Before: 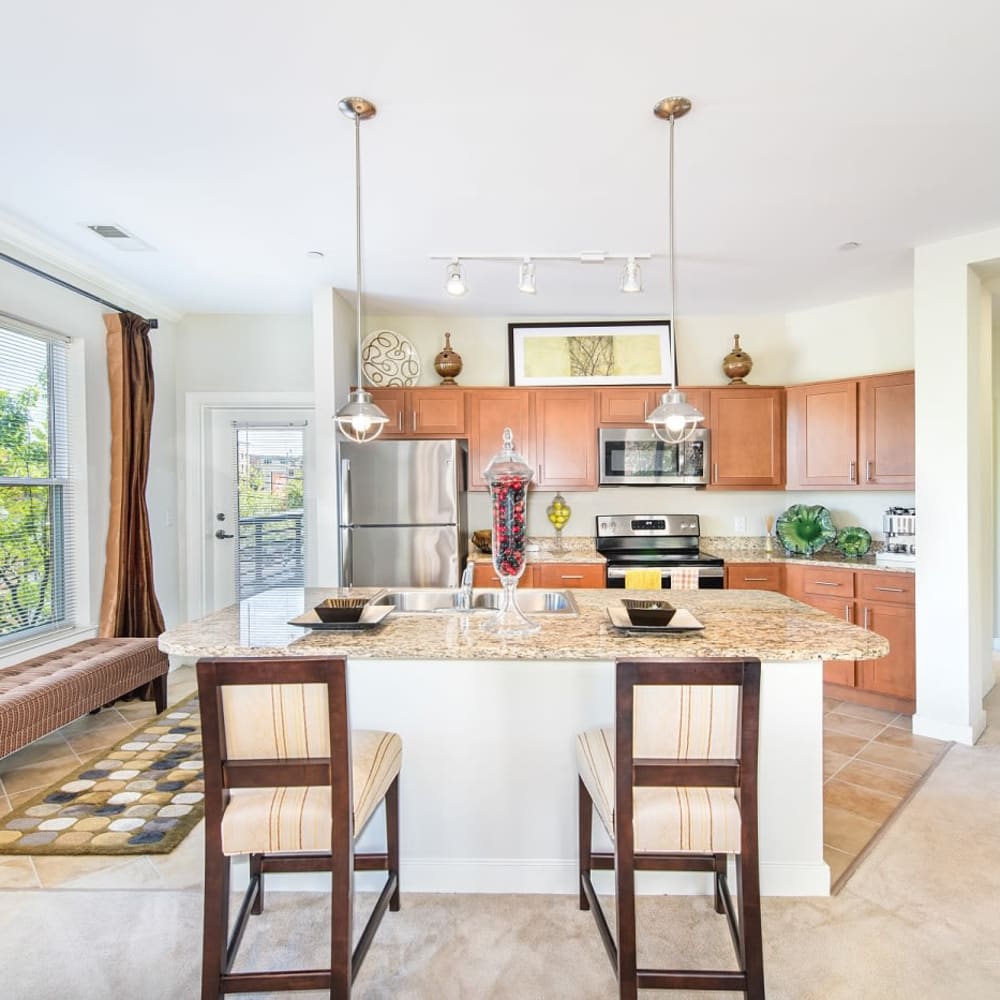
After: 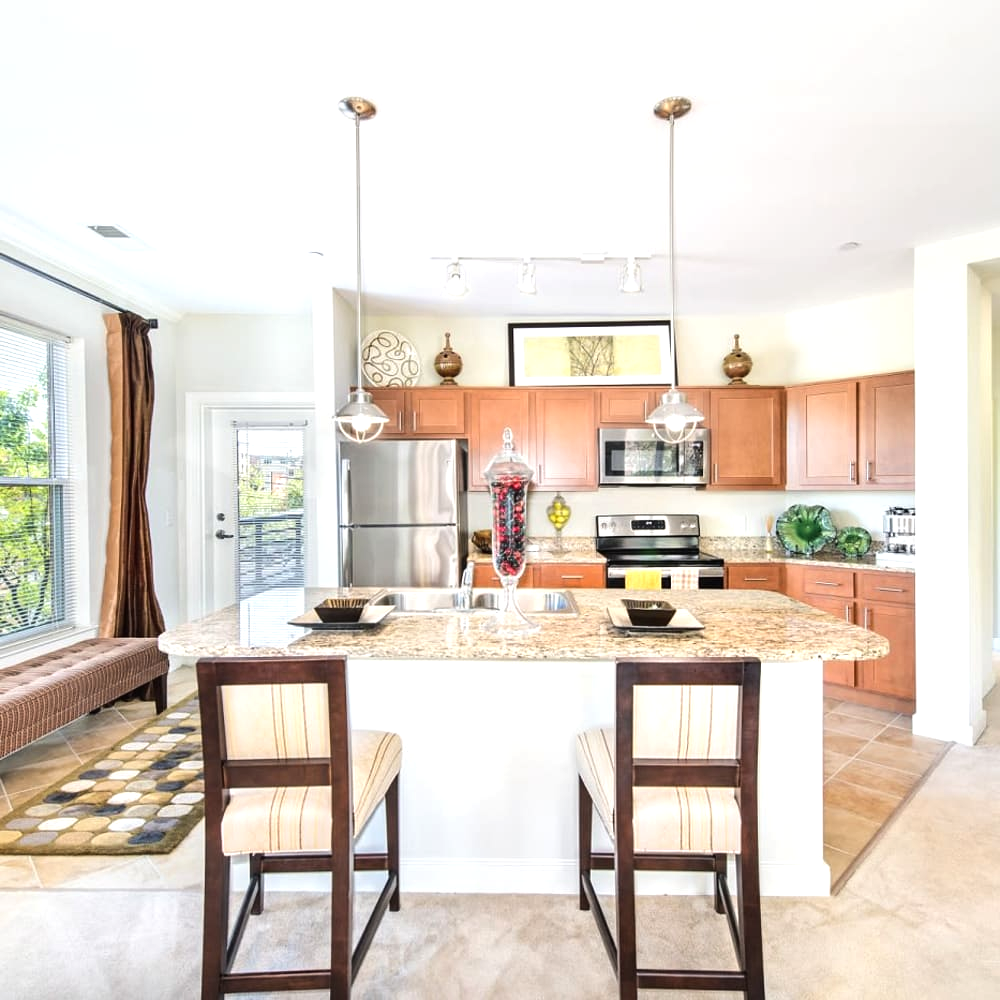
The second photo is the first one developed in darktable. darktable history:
exposure: exposure 0.014 EV, compensate highlight preservation false
tone equalizer: -8 EV -0.417 EV, -7 EV -0.389 EV, -6 EV -0.333 EV, -5 EV -0.222 EV, -3 EV 0.222 EV, -2 EV 0.333 EV, -1 EV 0.389 EV, +0 EV 0.417 EV, edges refinement/feathering 500, mask exposure compensation -1.57 EV, preserve details no
